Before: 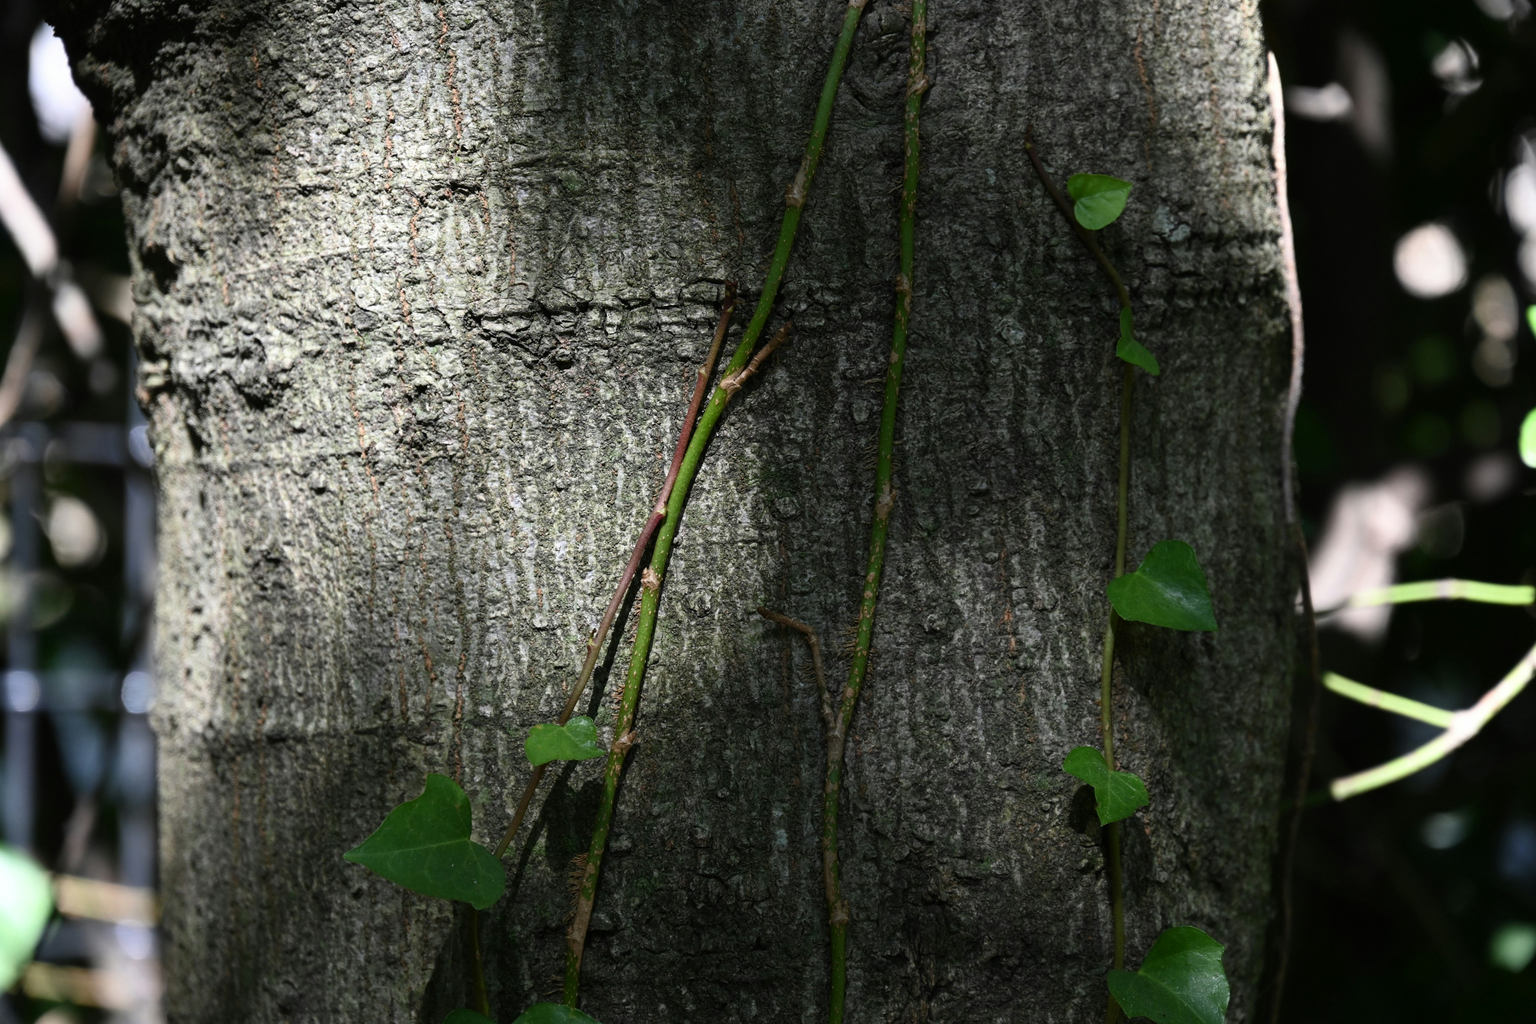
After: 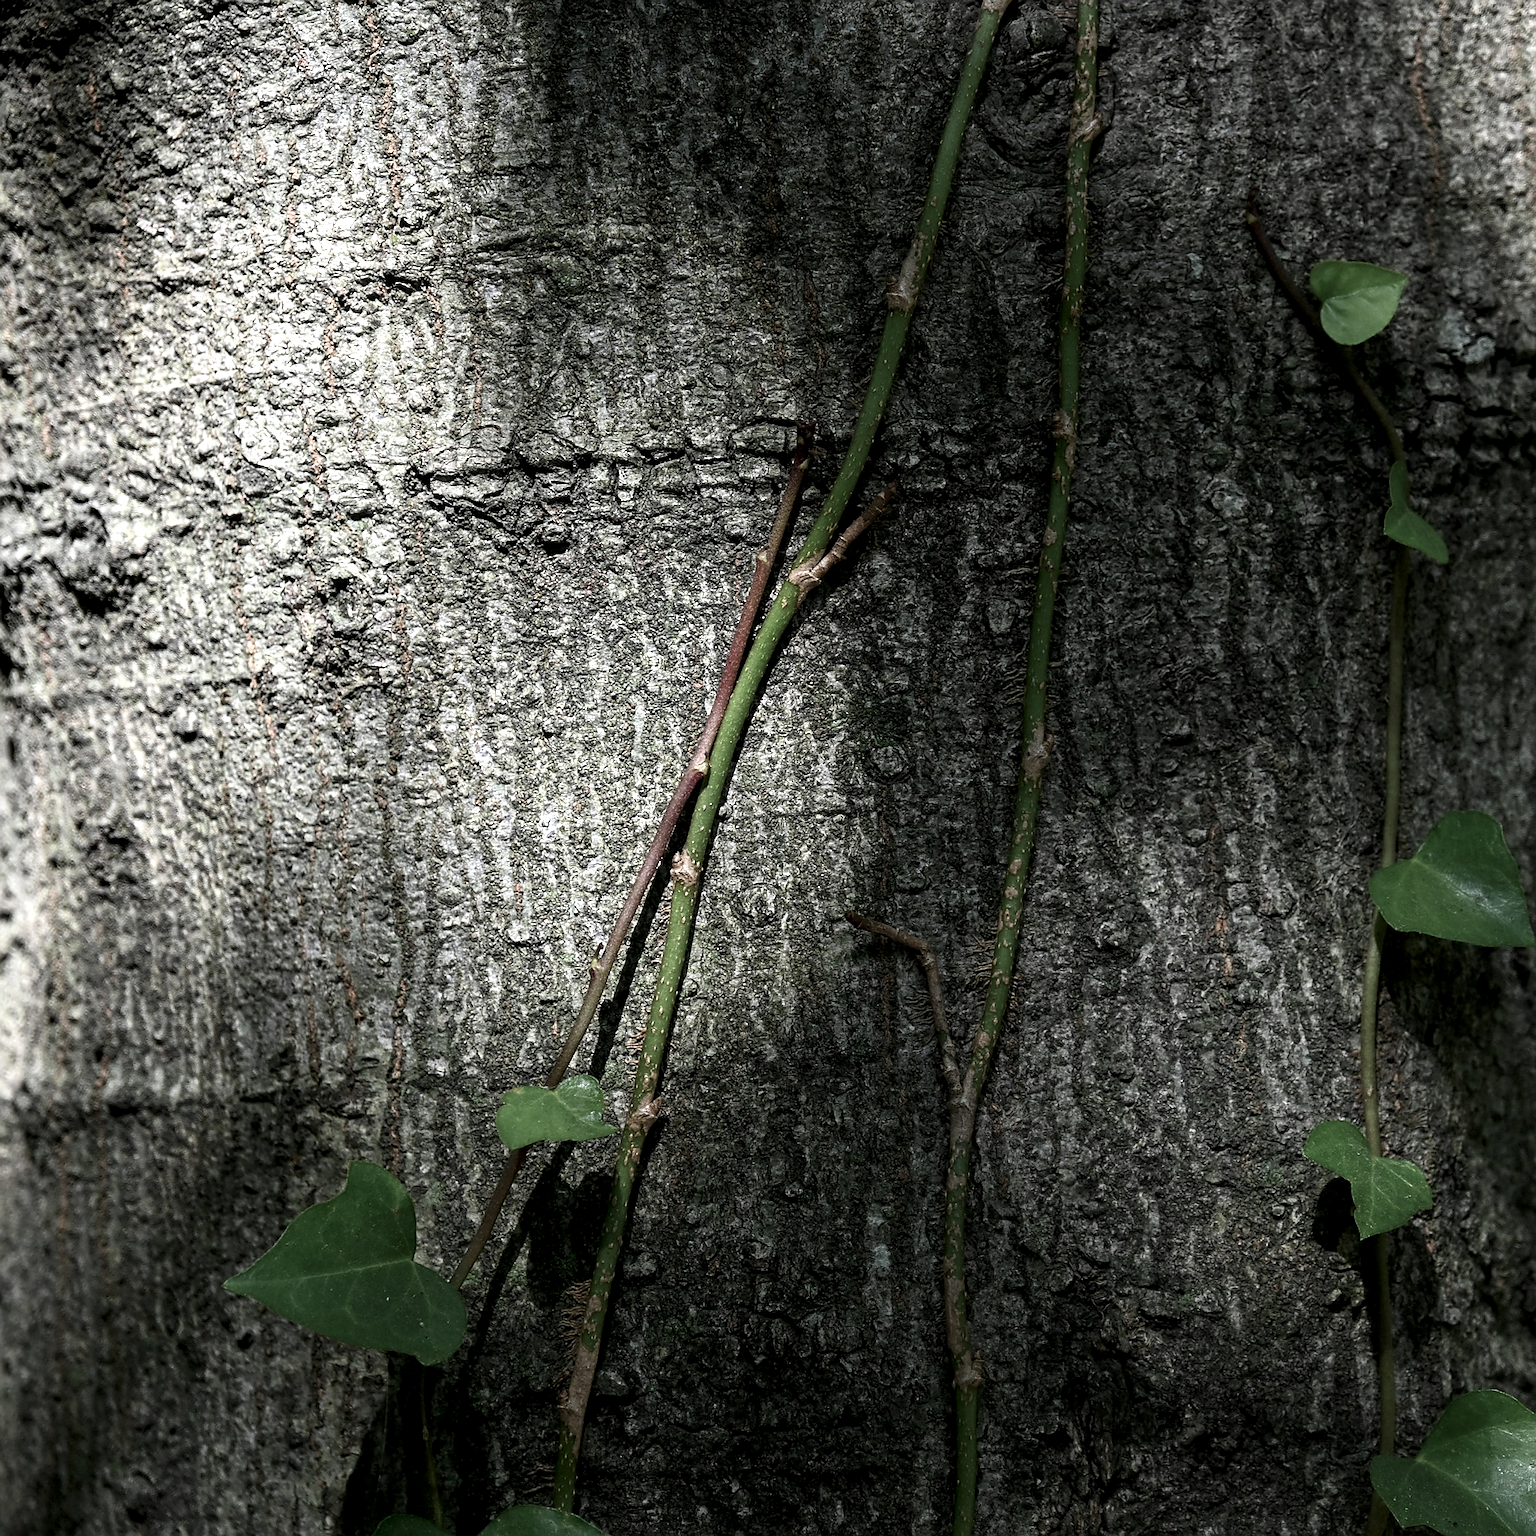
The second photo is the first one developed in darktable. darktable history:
crop and rotate: left 12.673%, right 20.66%
local contrast: detail 135%, midtone range 0.75
sharpen: radius 1.4, amount 1.25, threshold 0.7
color balance: input saturation 100.43%, contrast fulcrum 14.22%, output saturation 70.41%
